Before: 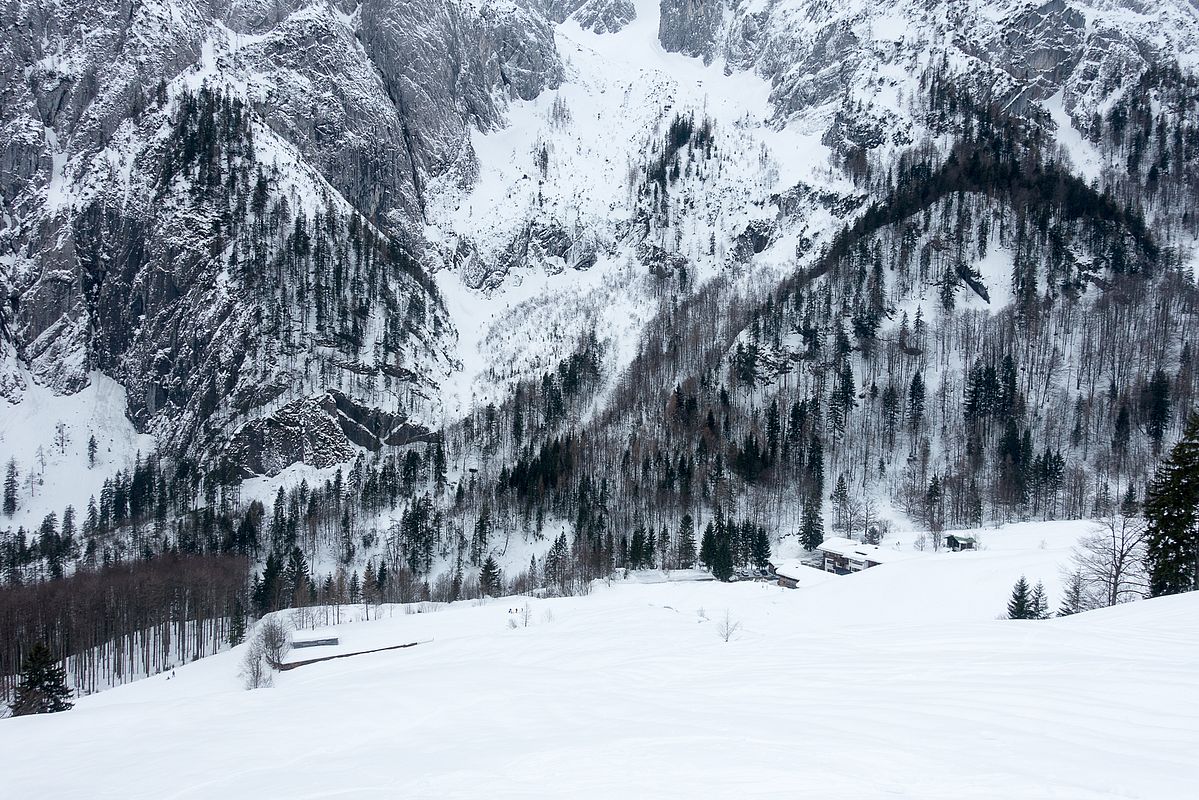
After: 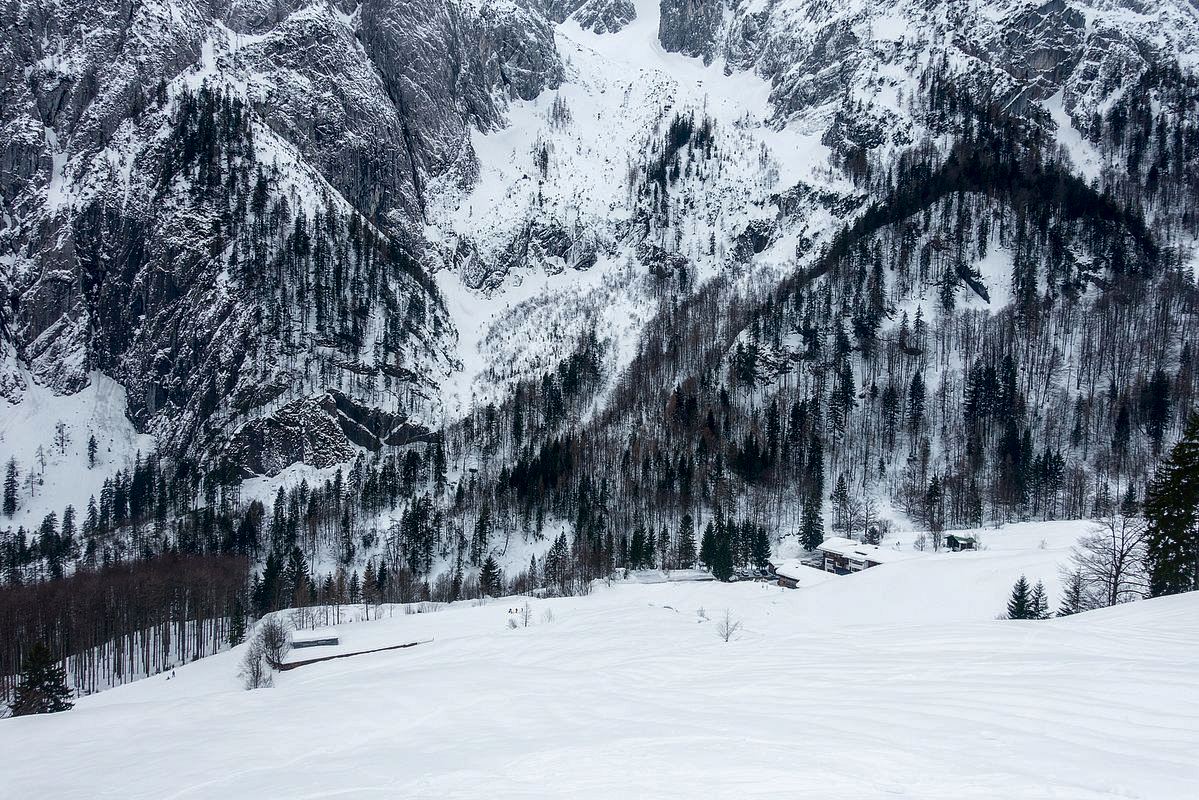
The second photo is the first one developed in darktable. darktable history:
contrast brightness saturation: brightness -0.206, saturation 0.085
local contrast: on, module defaults
